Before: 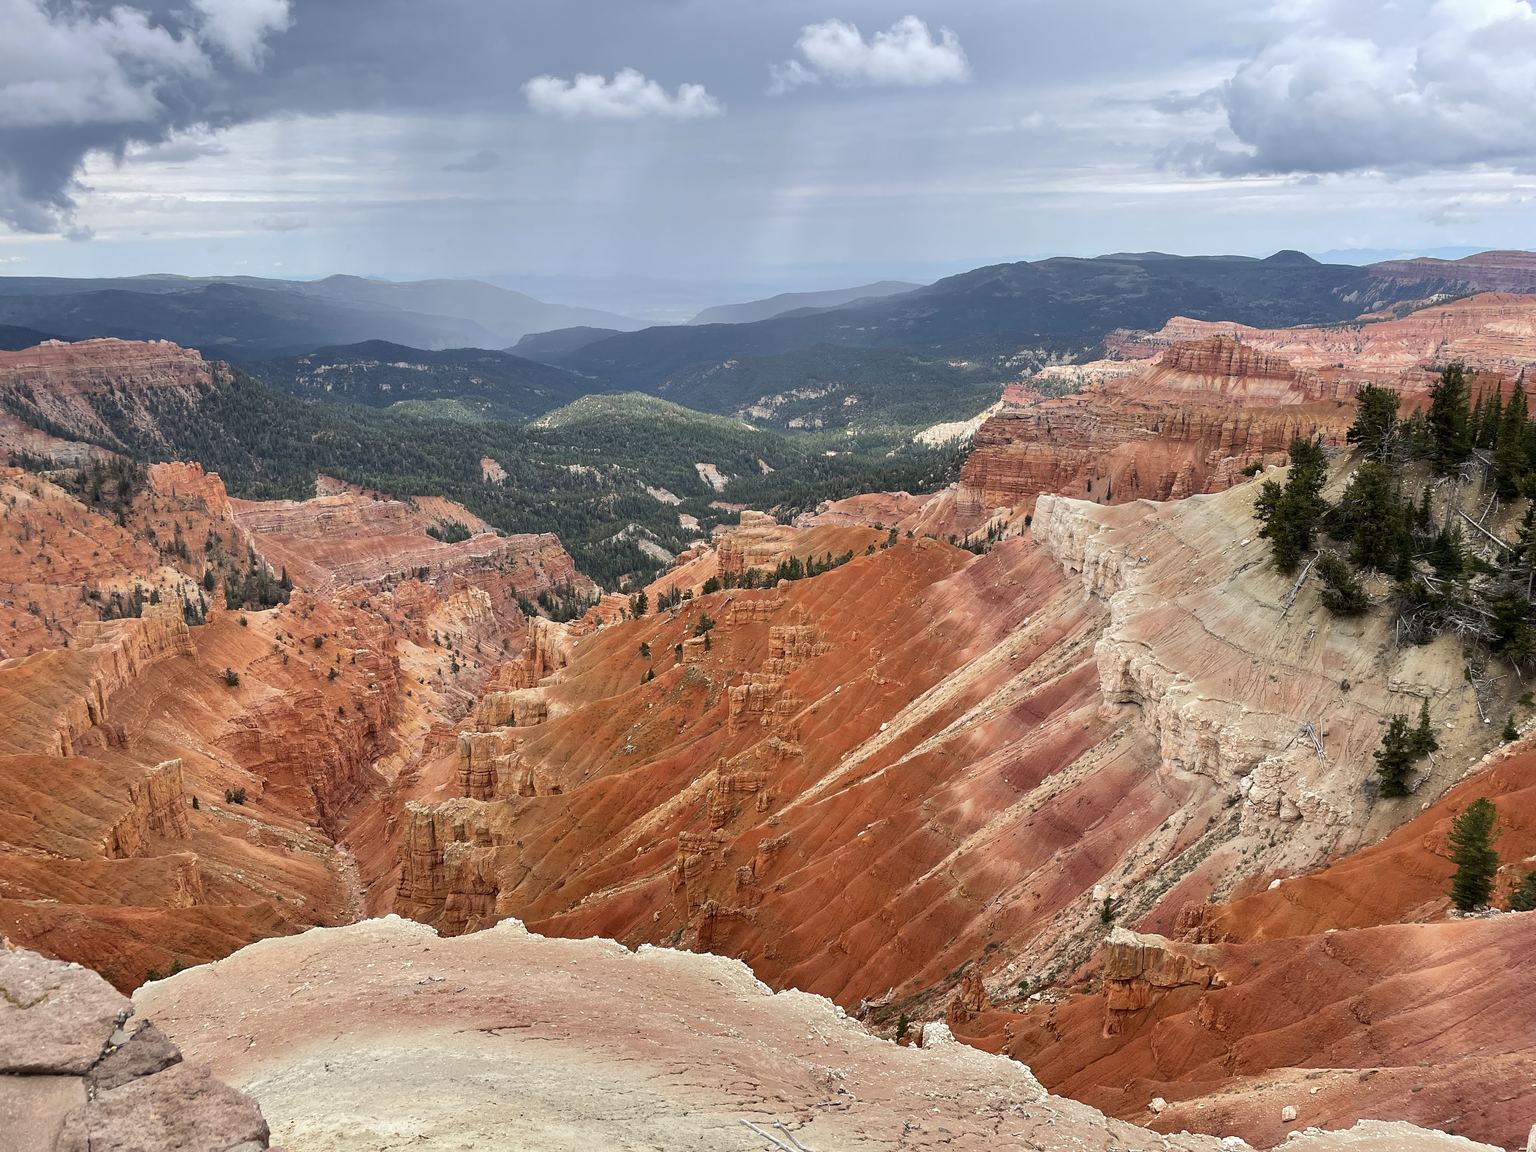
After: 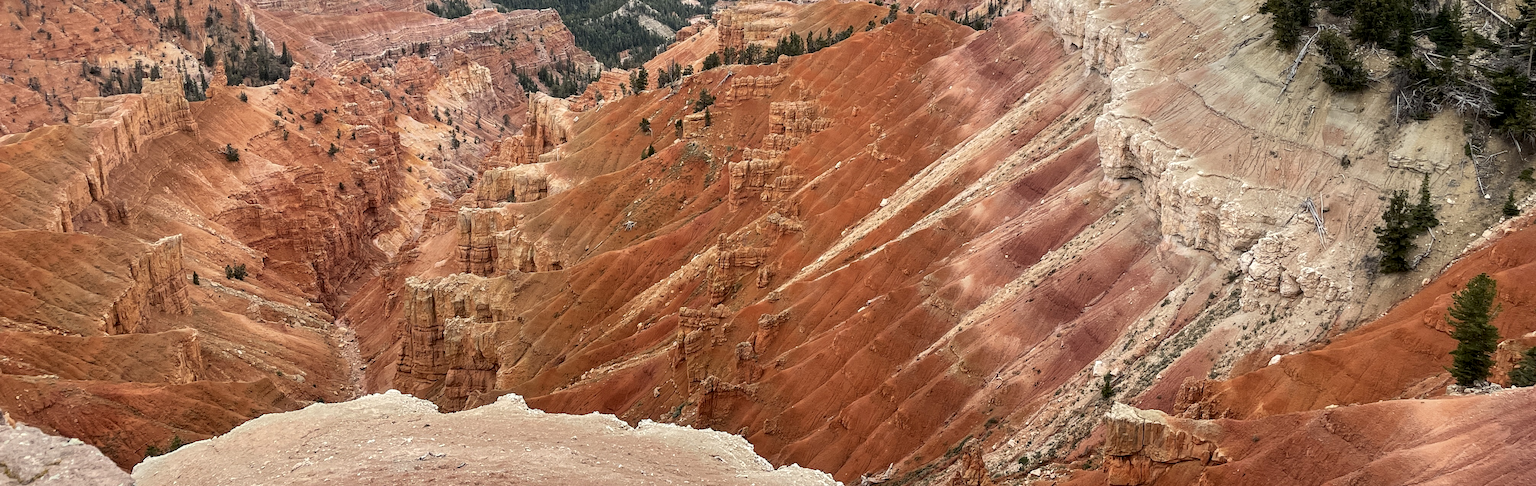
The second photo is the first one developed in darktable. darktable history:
local contrast: on, module defaults
crop: top 45.541%, bottom 12.248%
